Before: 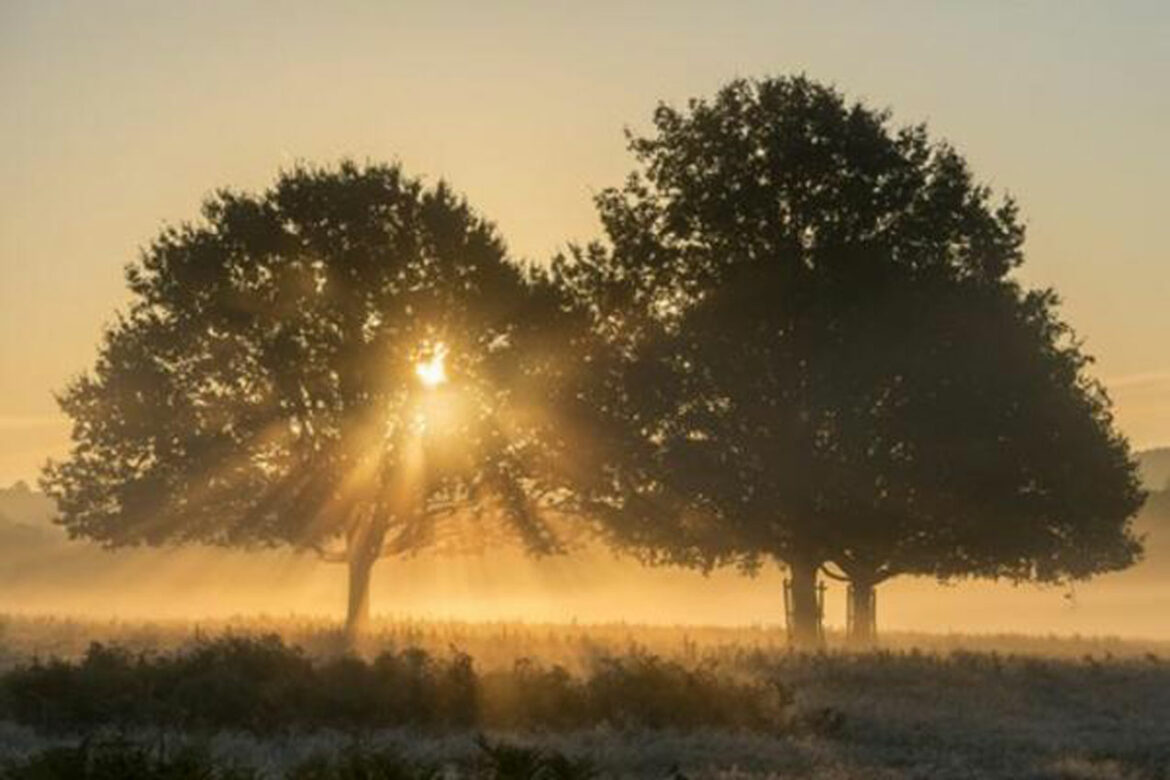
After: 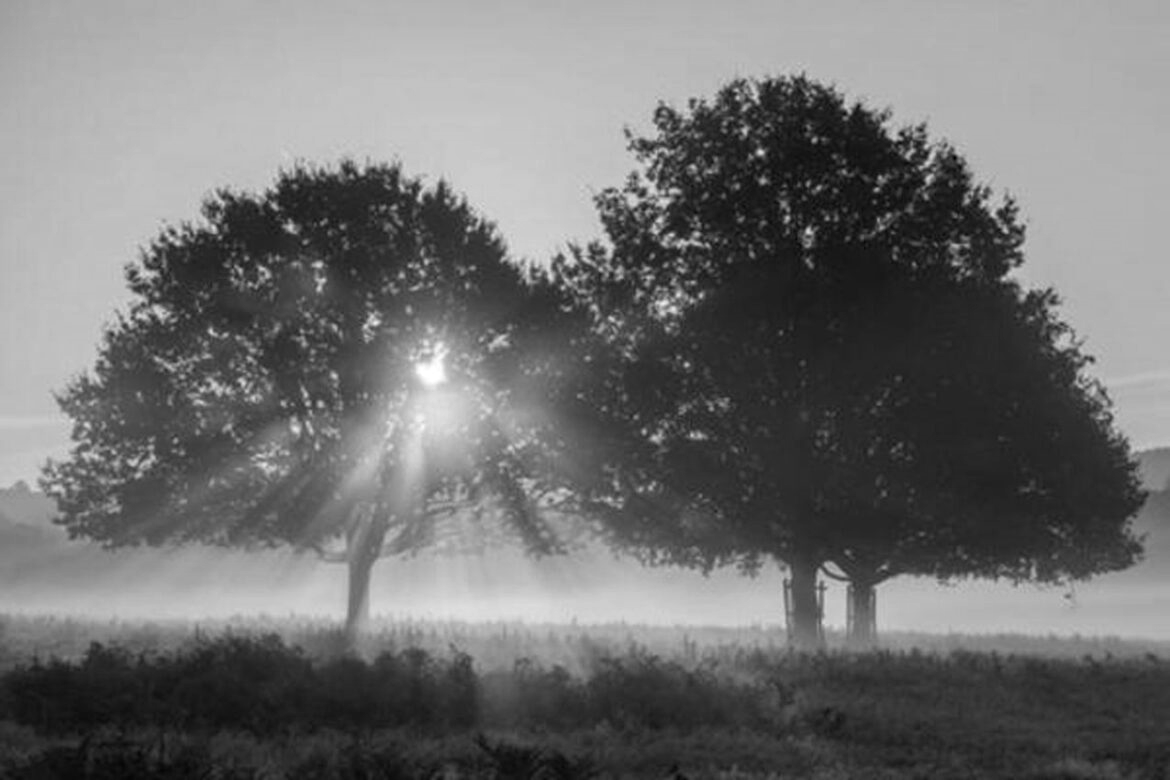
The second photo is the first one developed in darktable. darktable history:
exposure: exposure -0.05 EV
color contrast: green-magenta contrast 0, blue-yellow contrast 0
haze removal: compatibility mode true, adaptive false
